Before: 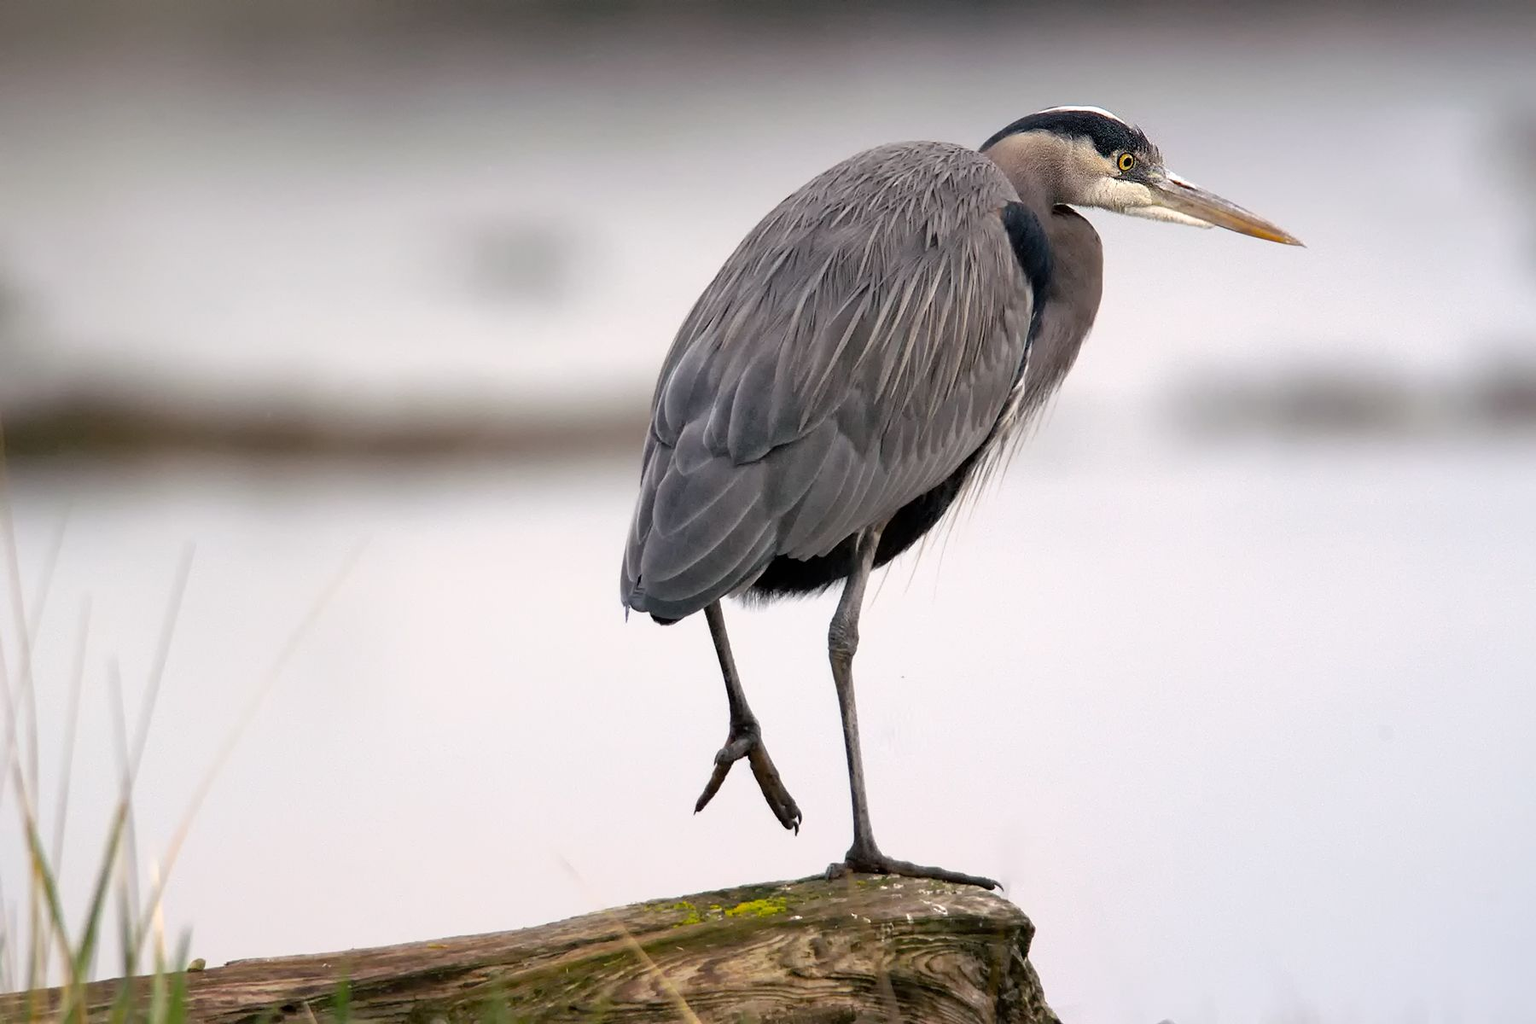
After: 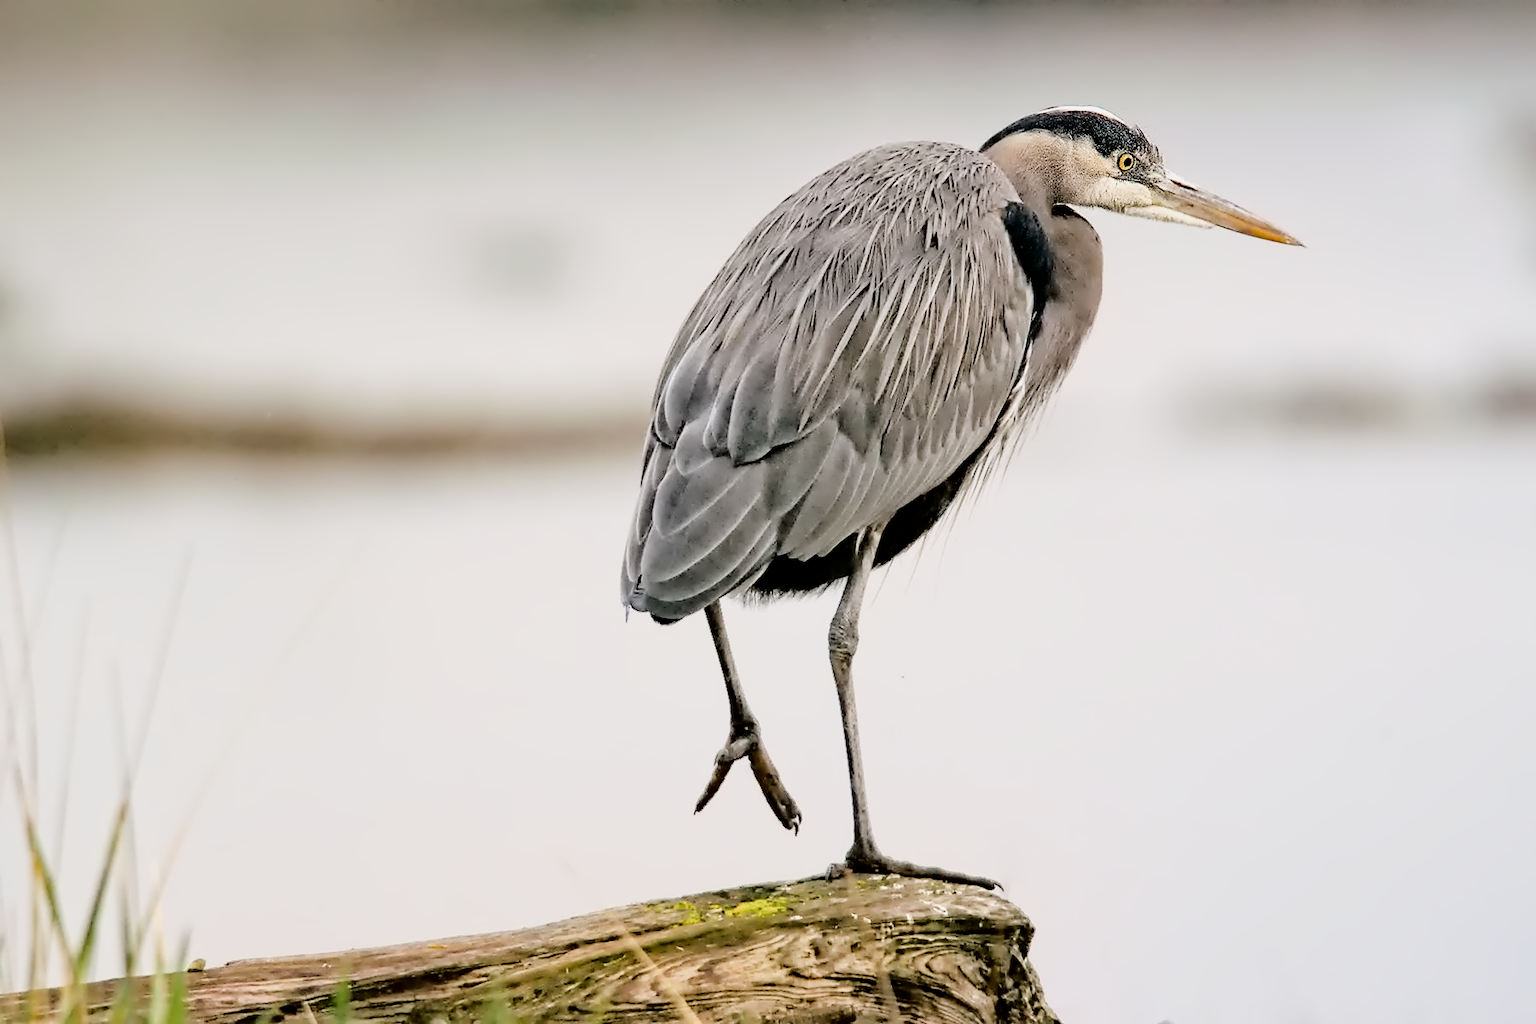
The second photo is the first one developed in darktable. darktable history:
filmic rgb: black relative exposure -6.98 EV, white relative exposure 5.63 EV, hardness 2.86
color balance: mode lift, gamma, gain (sRGB), lift [1.04, 1, 1, 0.97], gamma [1.01, 1, 1, 0.97], gain [0.96, 1, 1, 0.97]
exposure: black level correction -0.002, exposure 1.35 EV, compensate highlight preservation false
fill light: exposure -2 EV, width 8.6
contrast equalizer: octaves 7, y [[0.5, 0.542, 0.583, 0.625, 0.667, 0.708], [0.5 ×6], [0.5 ×6], [0, 0.033, 0.067, 0.1, 0.133, 0.167], [0, 0.05, 0.1, 0.15, 0.2, 0.25]]
haze removal: compatibility mode true, adaptive false
